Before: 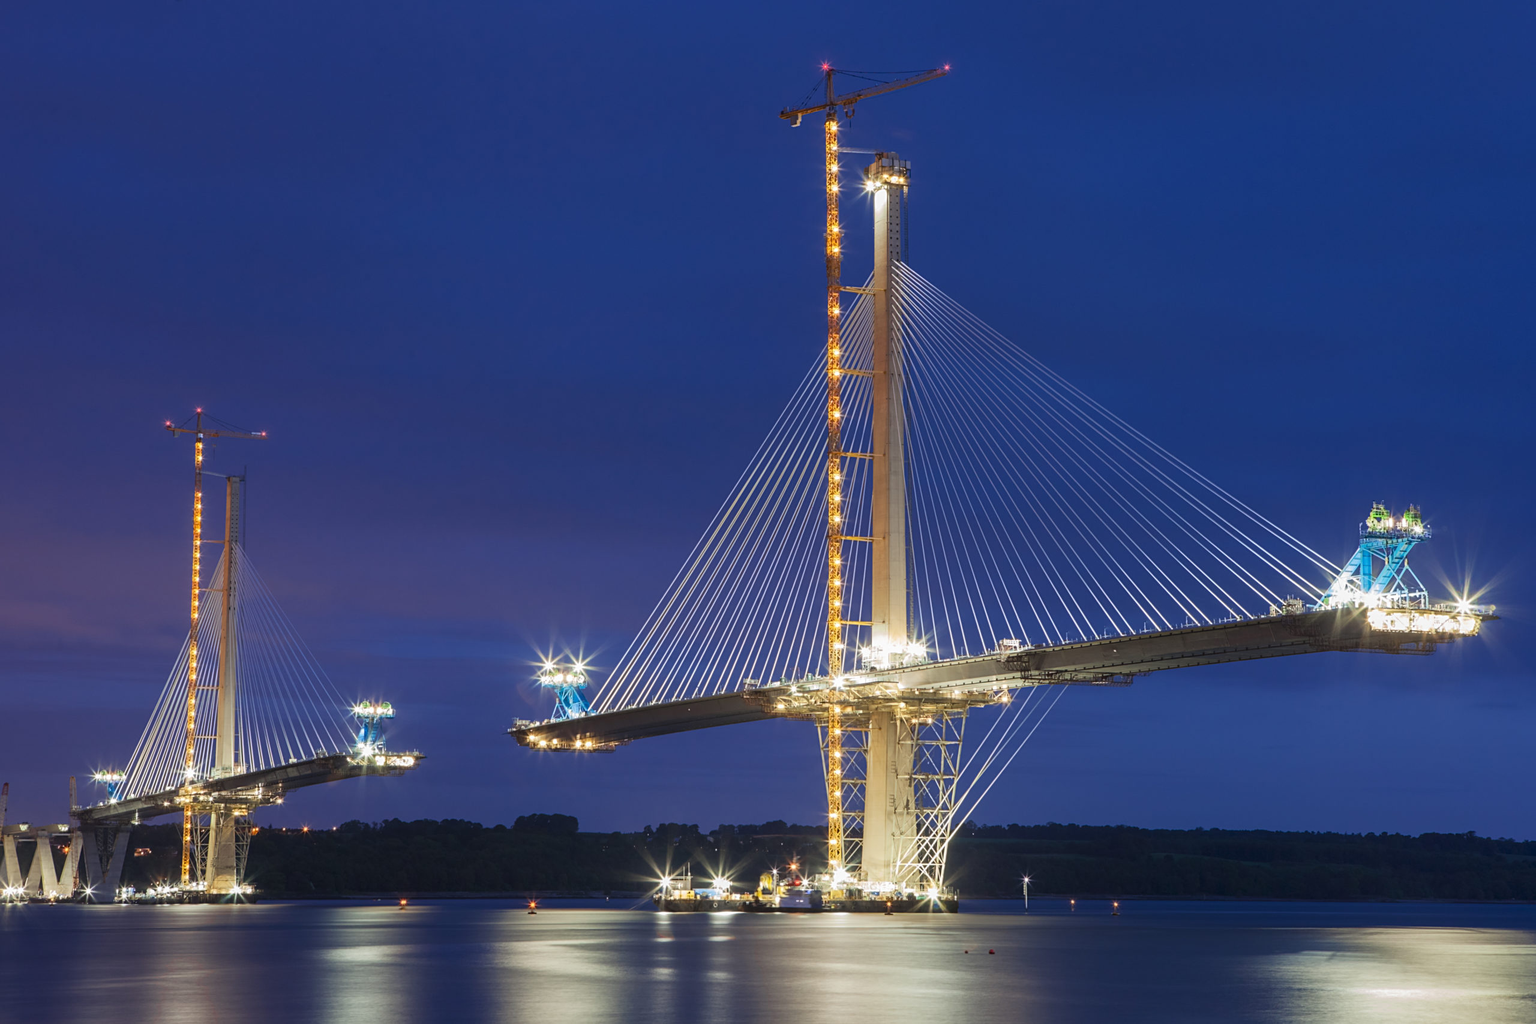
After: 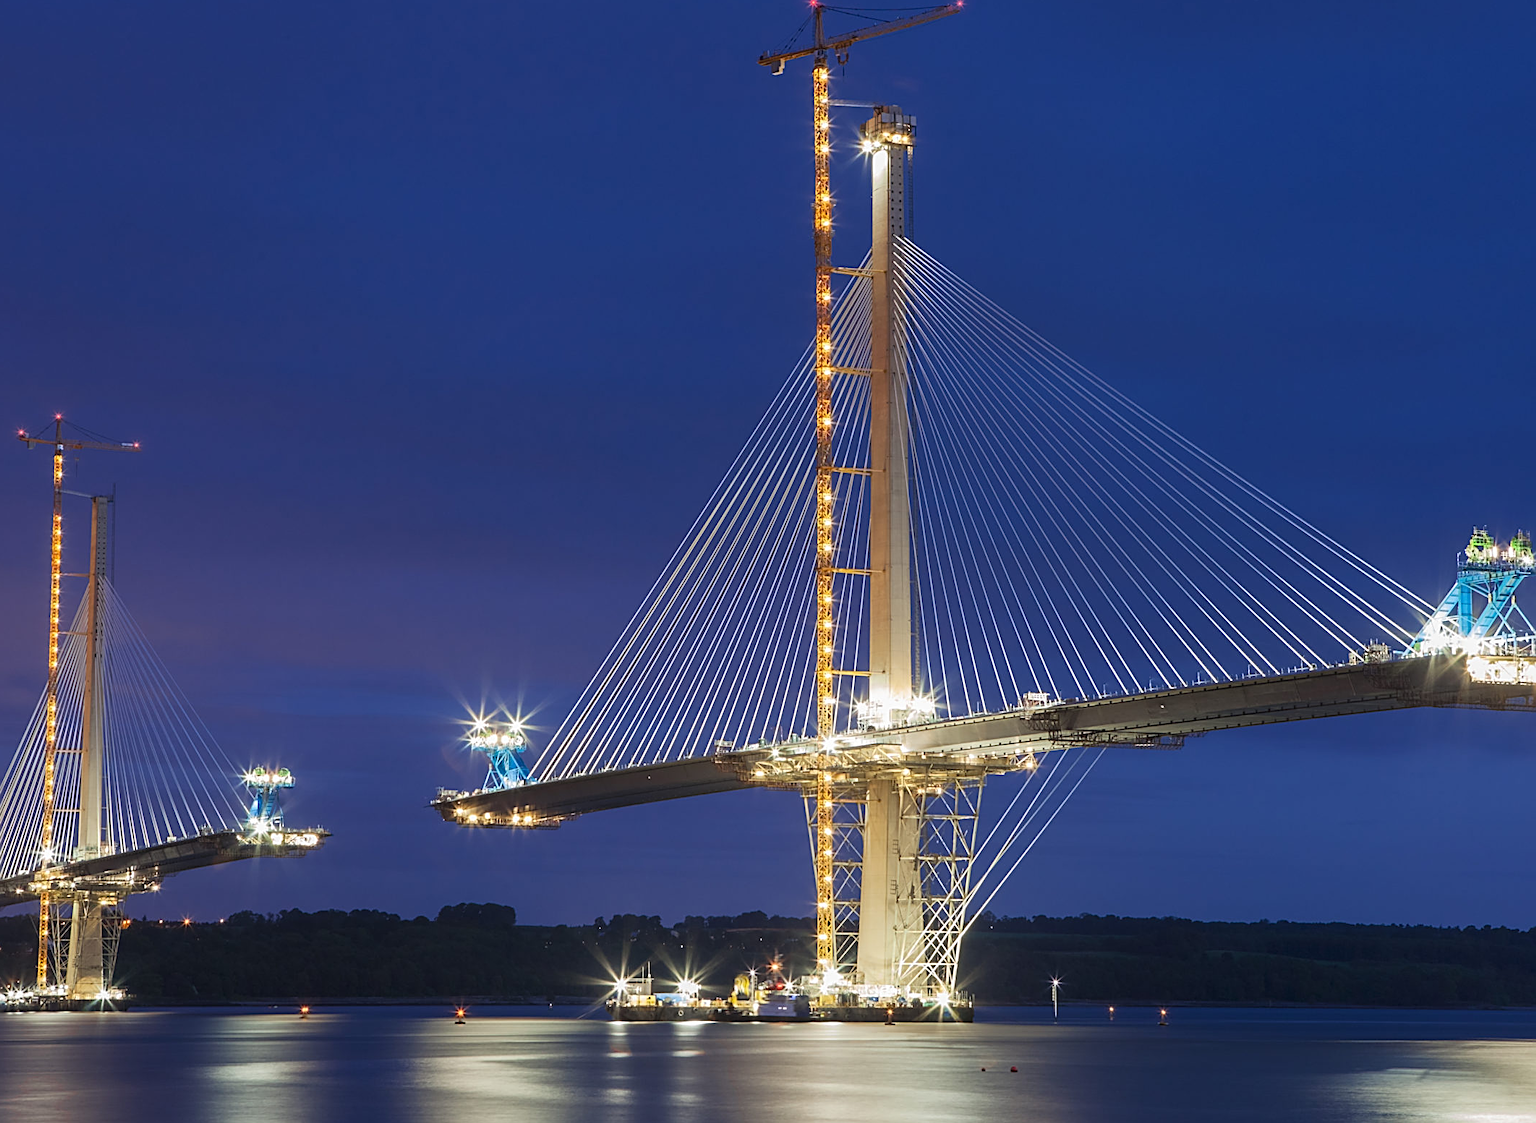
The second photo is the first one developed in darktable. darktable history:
crop: left 9.811%, top 6.339%, right 7.184%, bottom 2.606%
sharpen: on, module defaults
